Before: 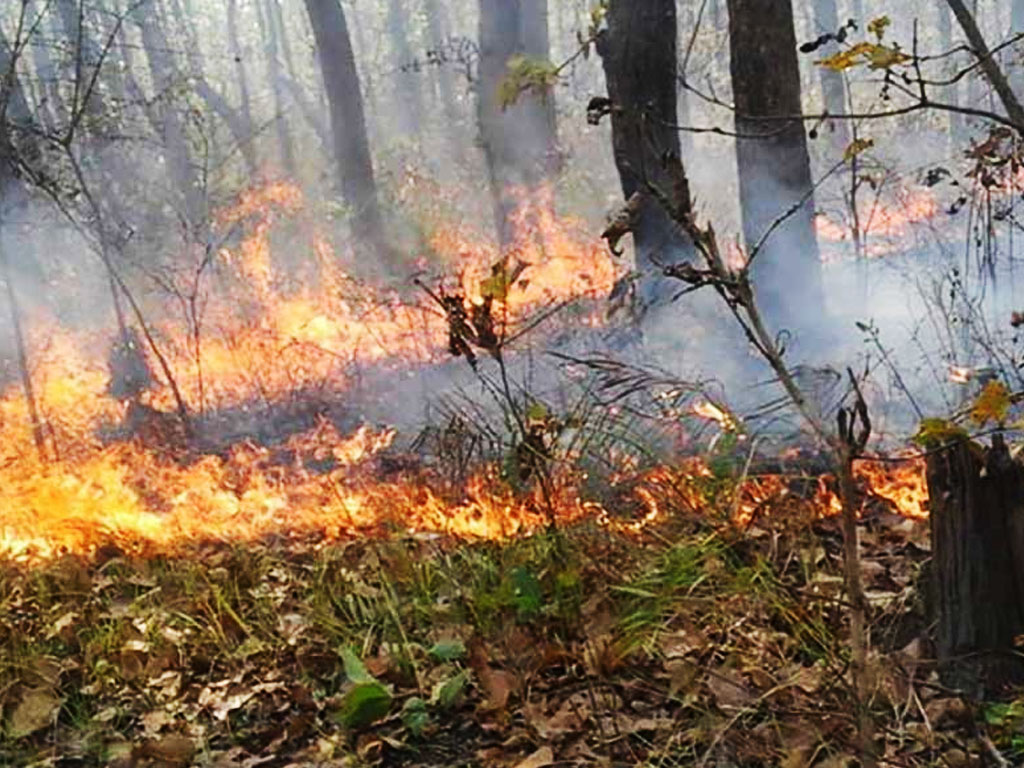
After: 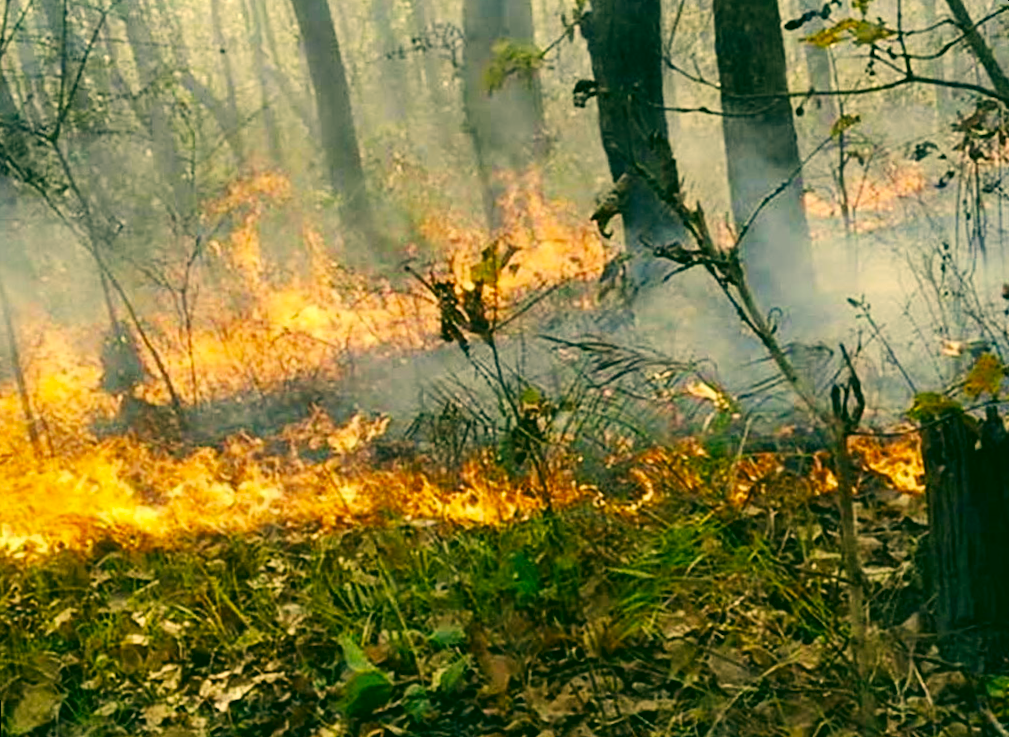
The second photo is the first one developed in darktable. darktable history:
color correction: highlights a* 5.62, highlights b* 33.57, shadows a* -25.86, shadows b* 4.02
rotate and perspective: rotation -1.42°, crop left 0.016, crop right 0.984, crop top 0.035, crop bottom 0.965
